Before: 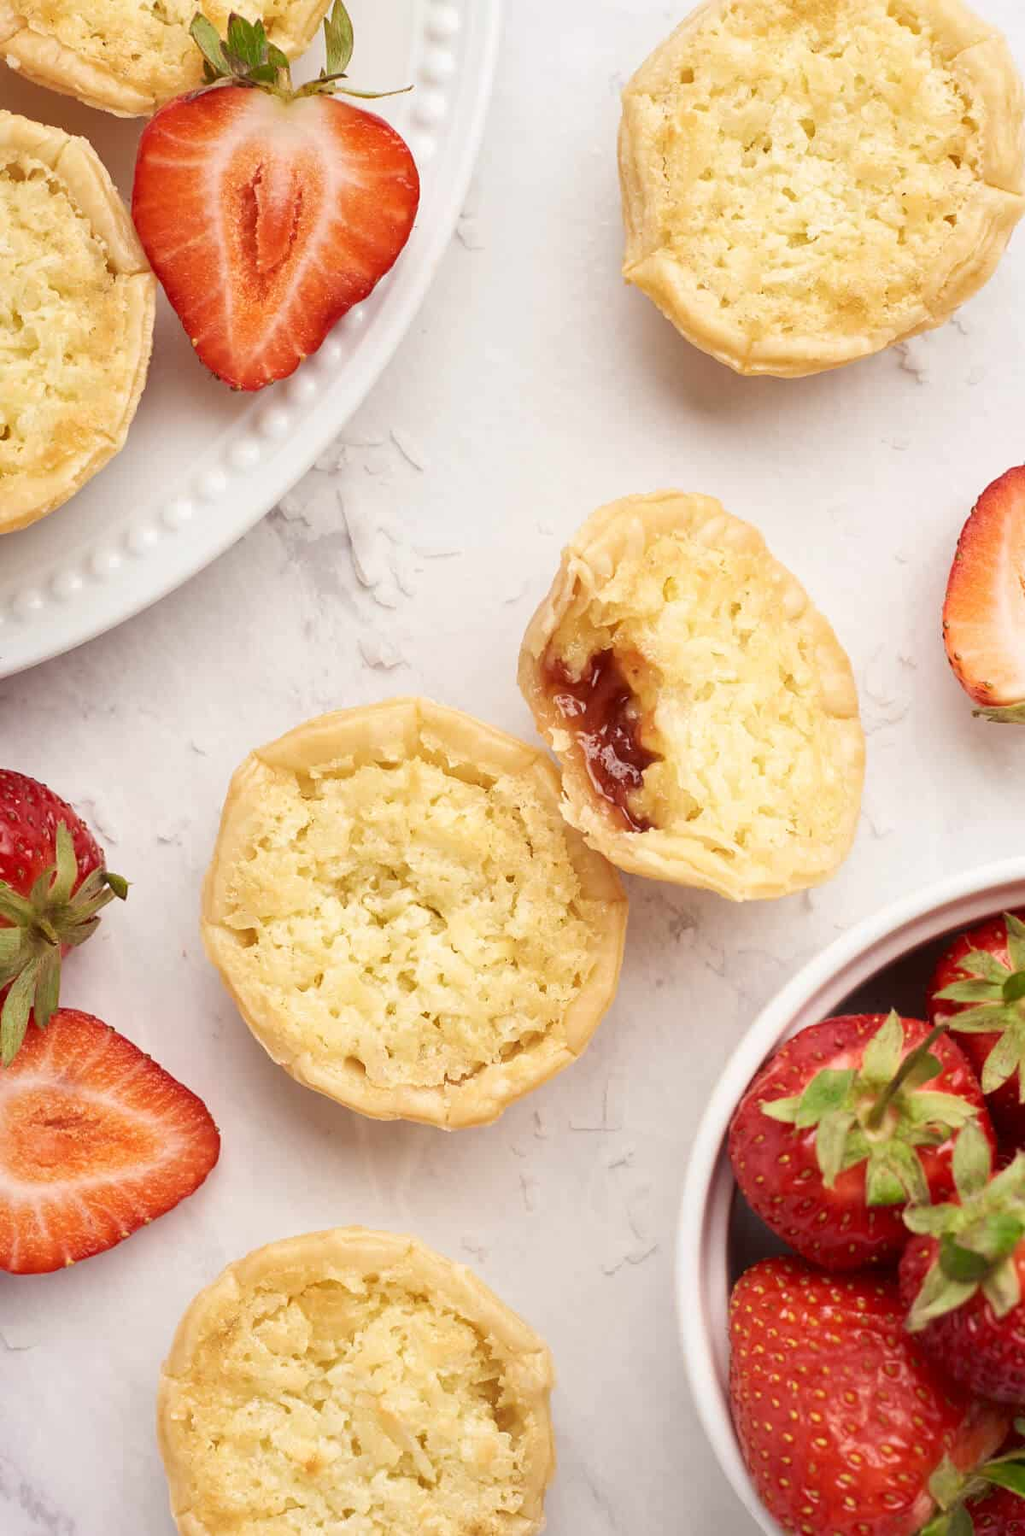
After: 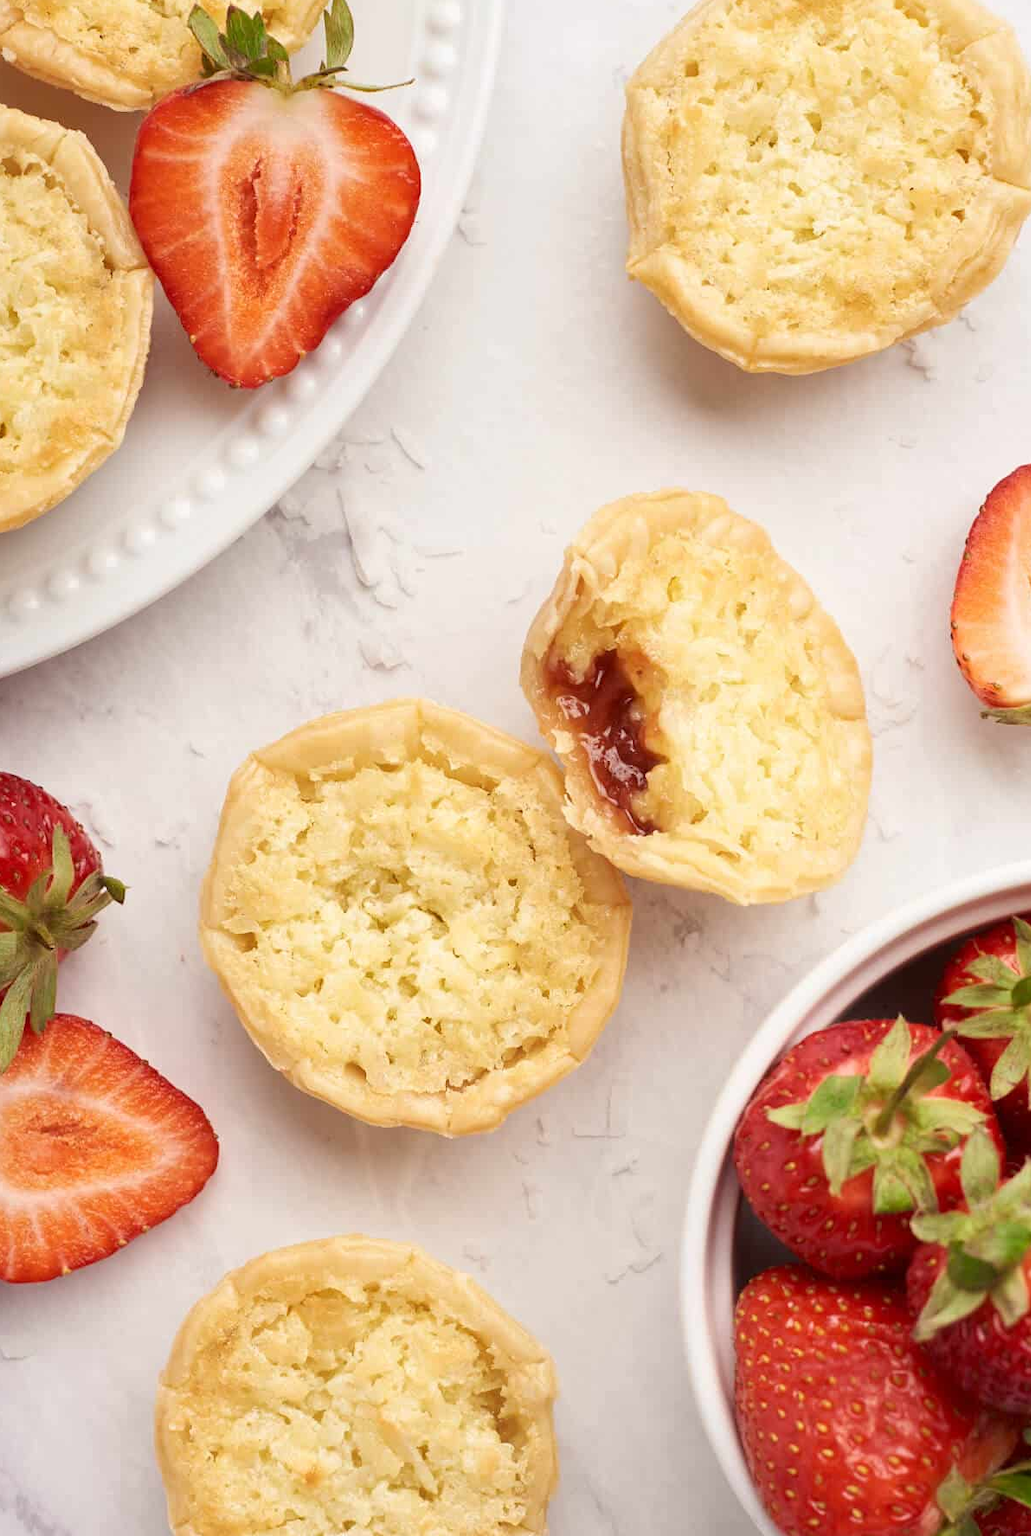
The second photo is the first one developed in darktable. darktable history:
crop: left 0.424%, top 0.515%, right 0.208%, bottom 0.736%
